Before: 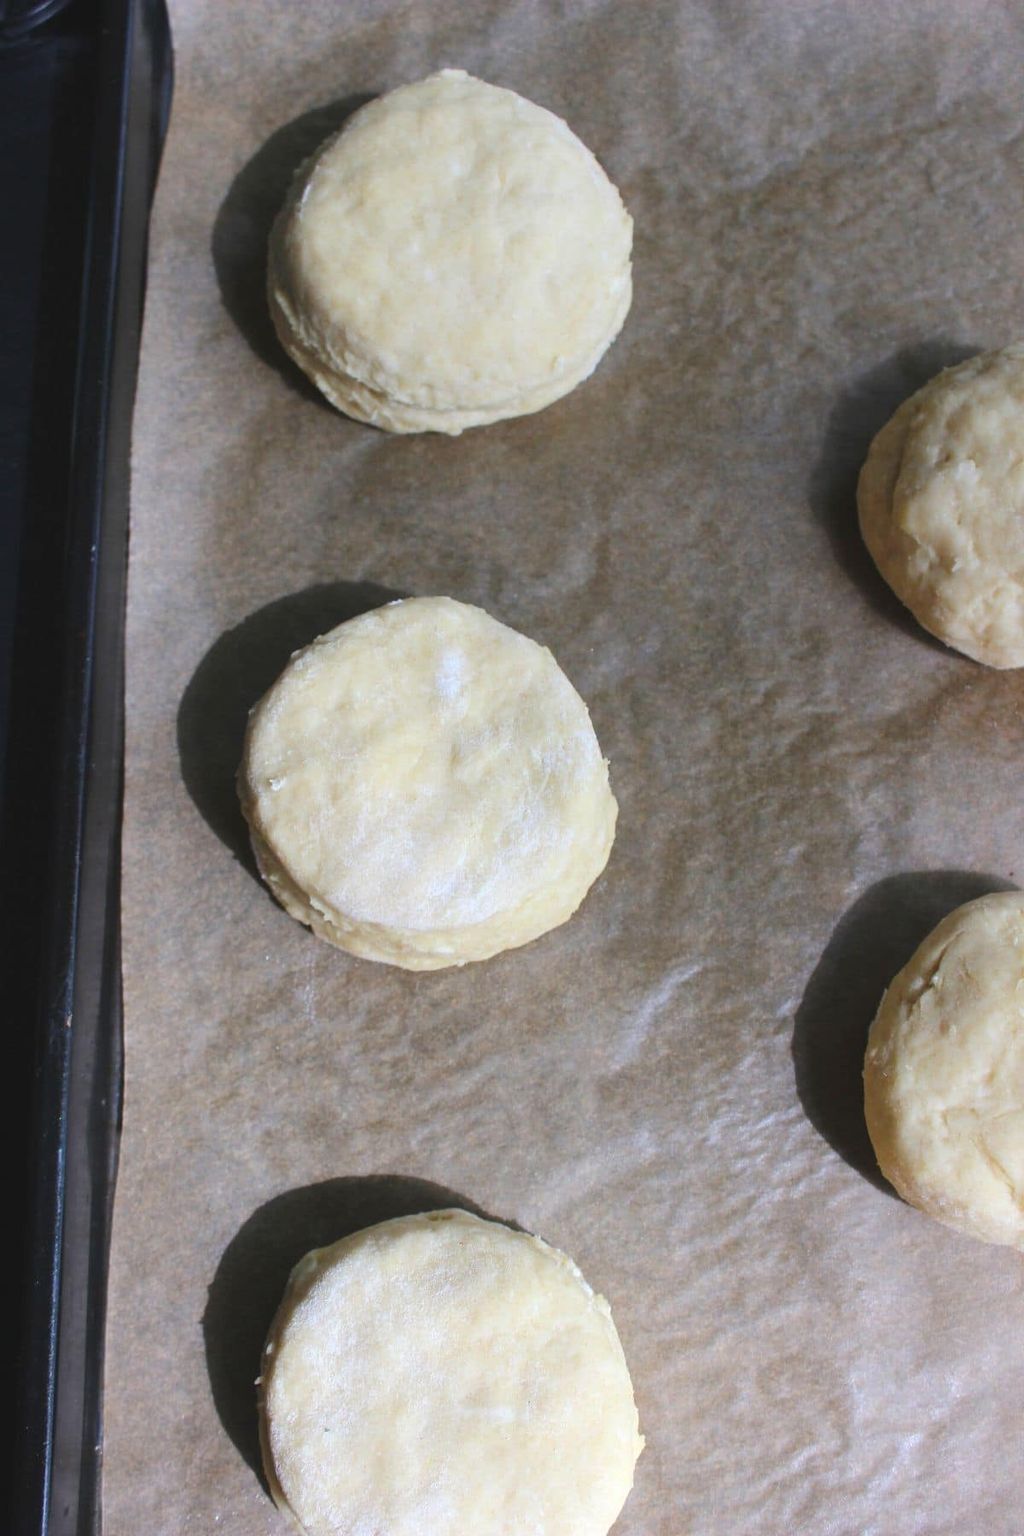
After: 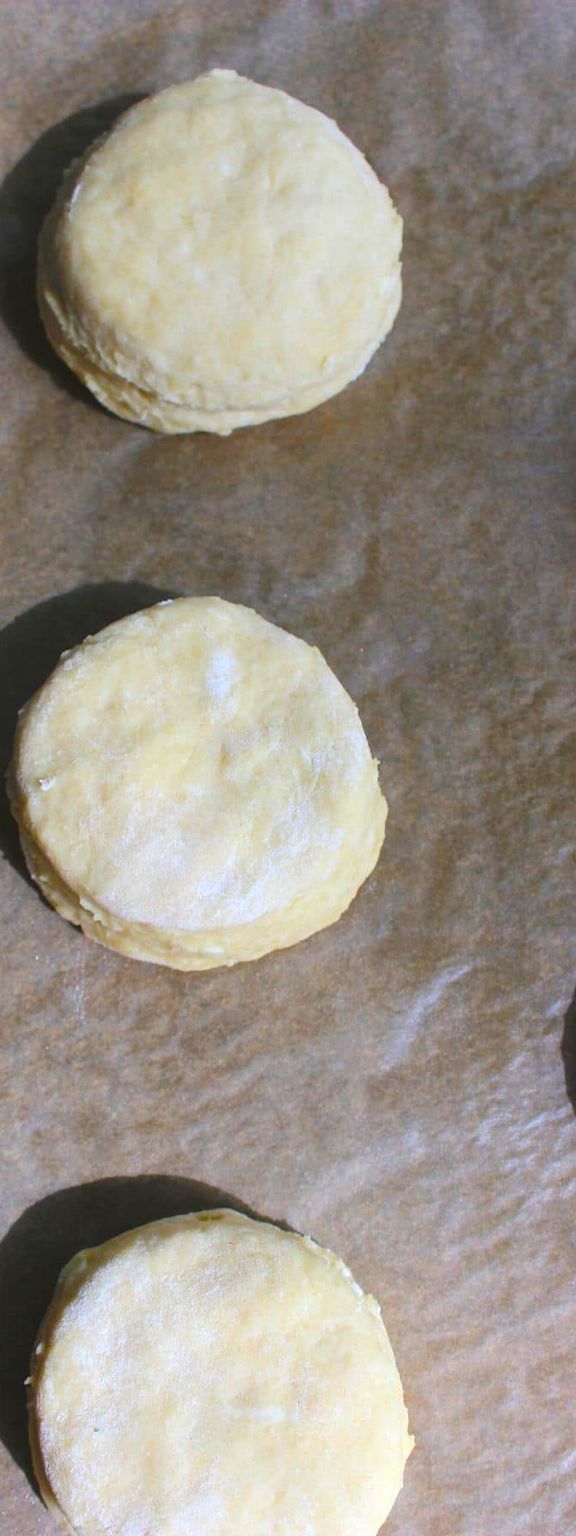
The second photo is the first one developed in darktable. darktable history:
color balance rgb: linear chroma grading › global chroma 15%, perceptual saturation grading › global saturation 30%
crop and rotate: left 22.516%, right 21.234%
